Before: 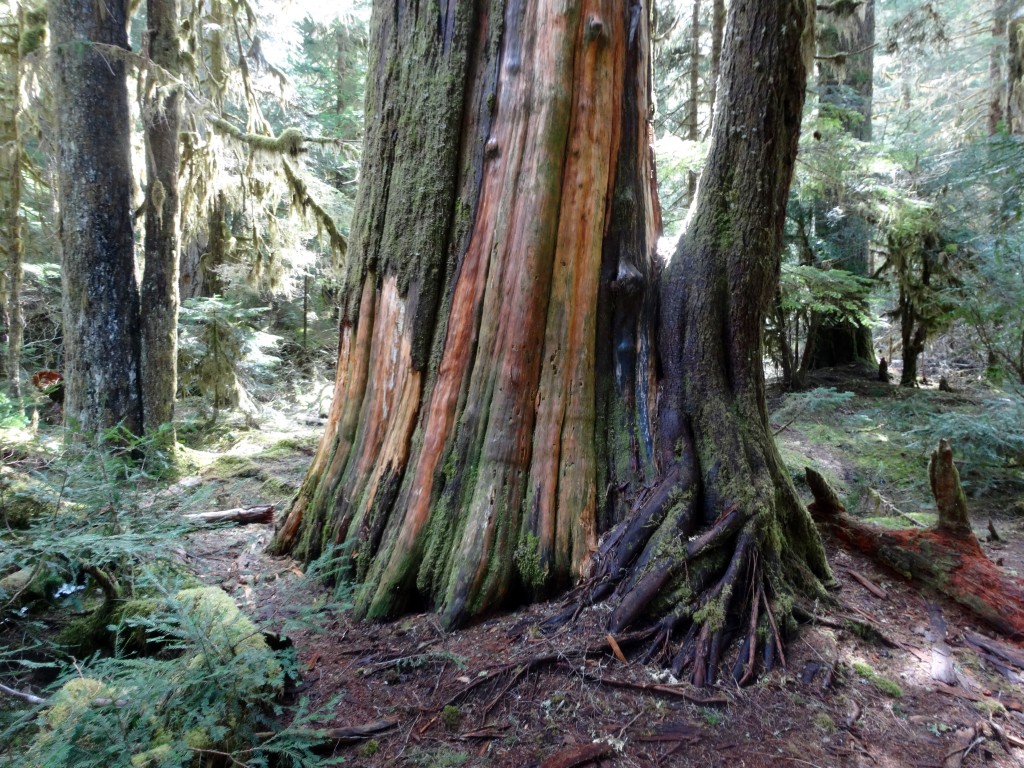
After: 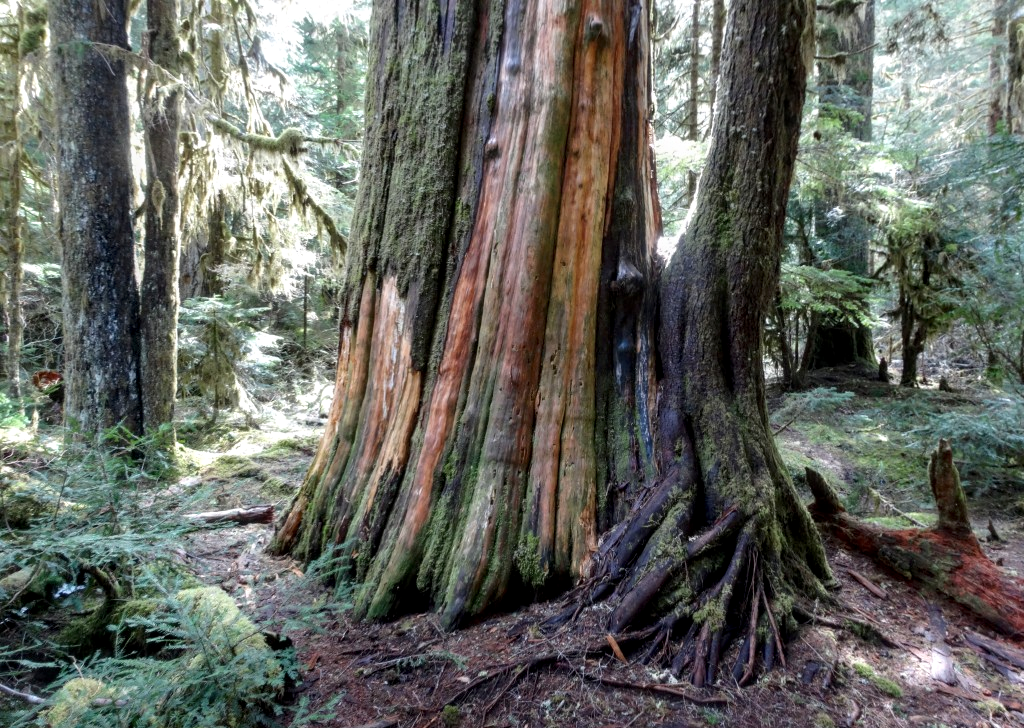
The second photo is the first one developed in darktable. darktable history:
local contrast: on, module defaults
crop and rotate: top 0%, bottom 5.097%
